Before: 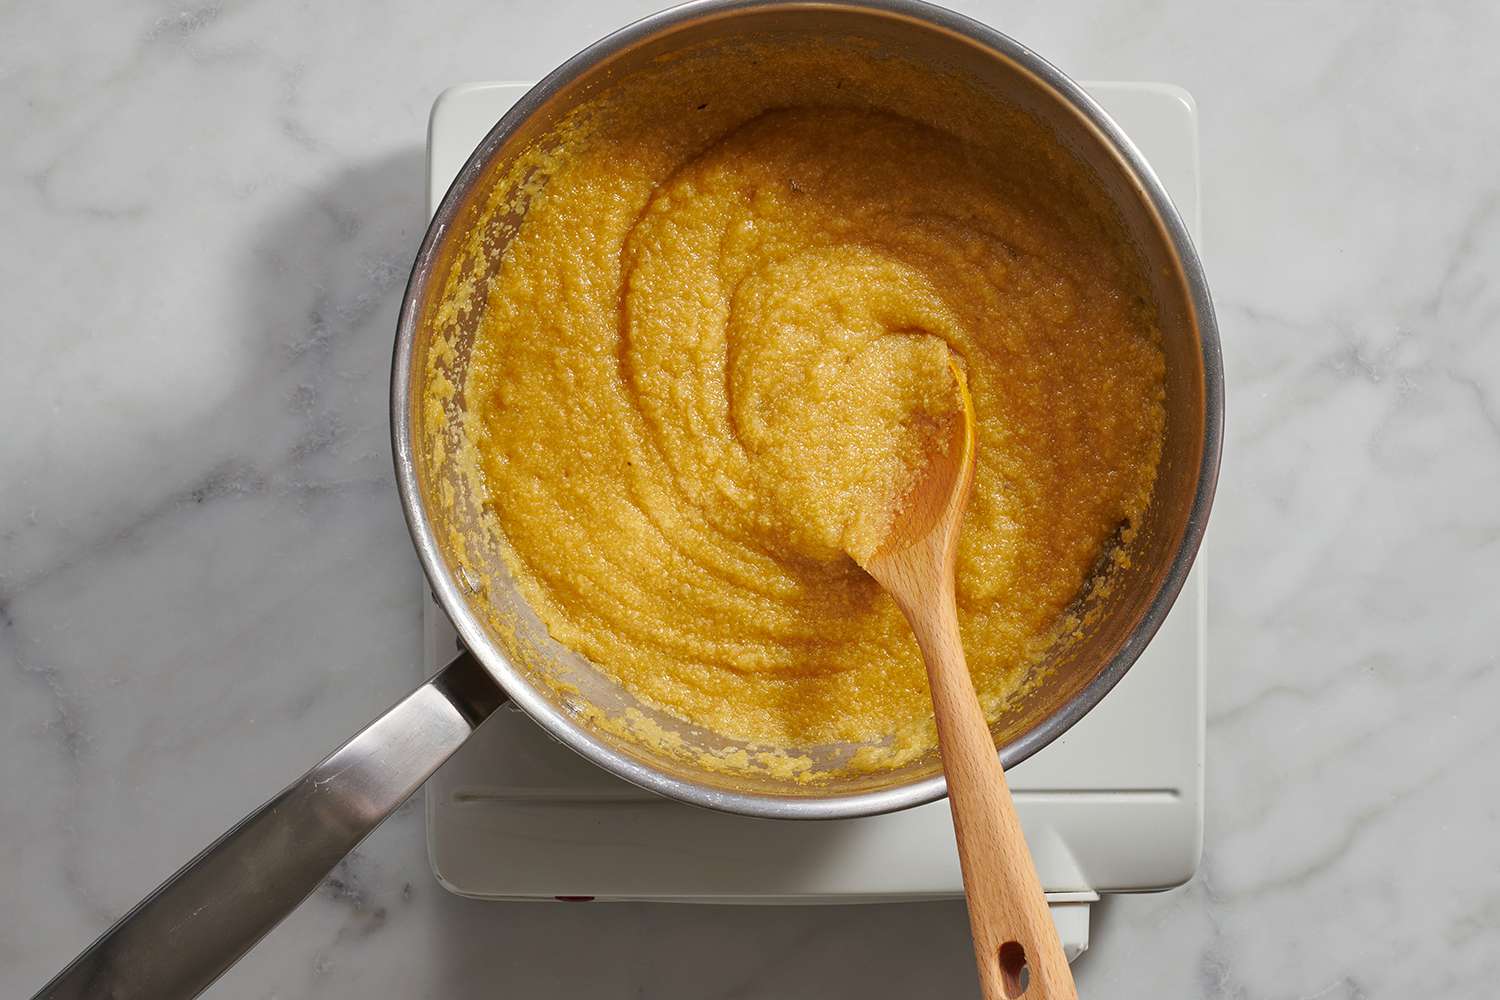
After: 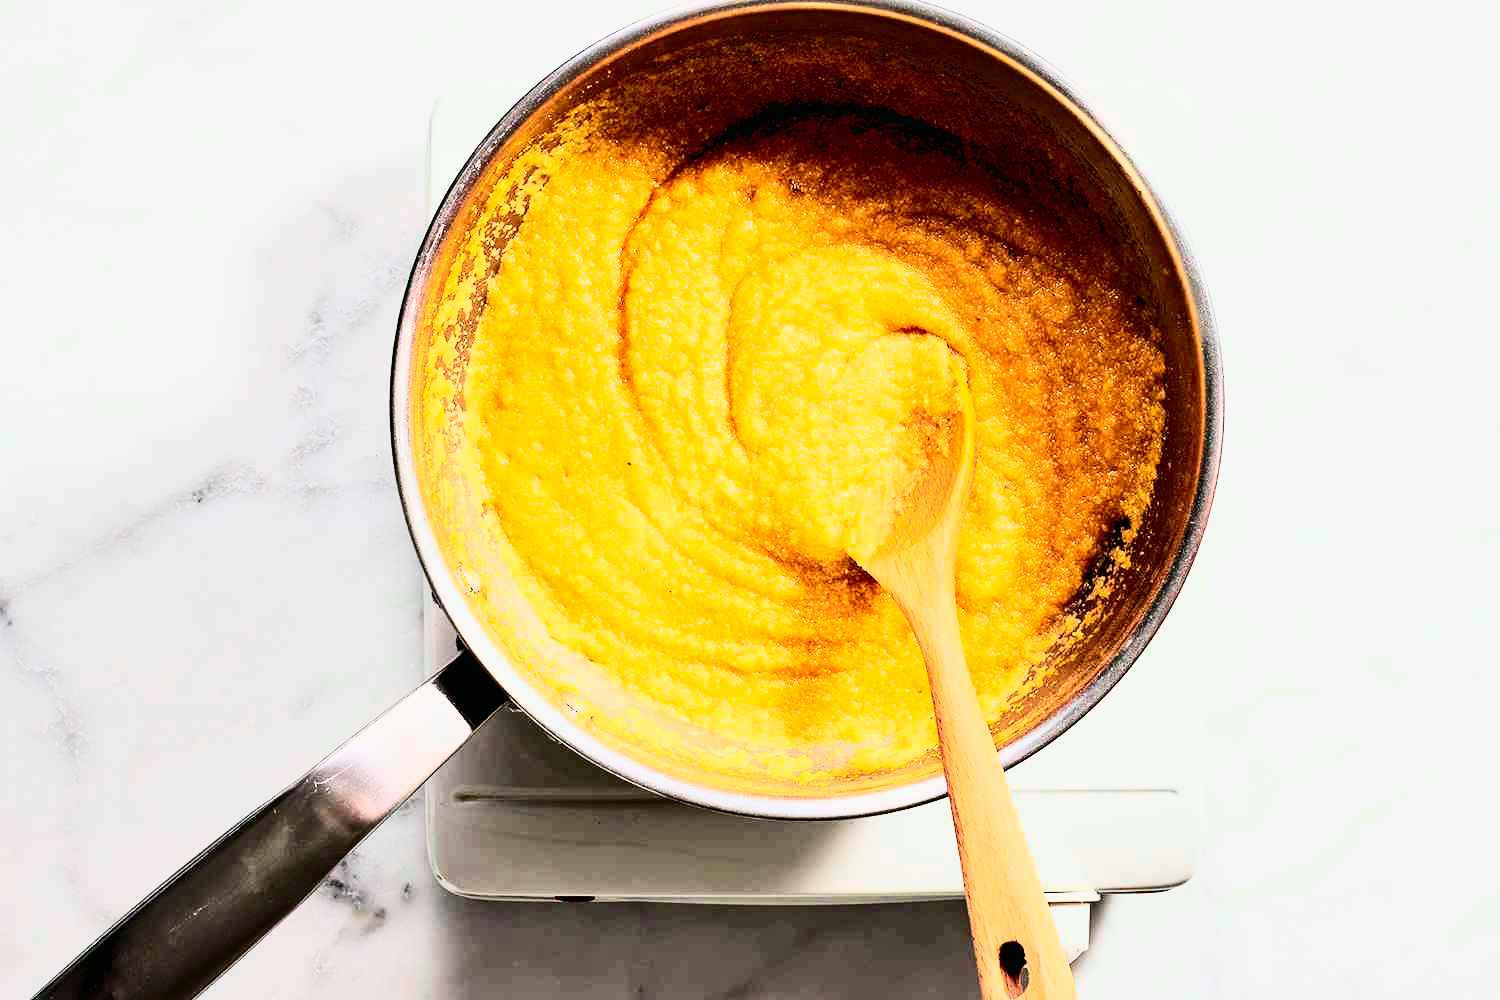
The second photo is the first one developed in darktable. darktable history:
tone curve: curves: ch0 [(0, 0.01) (0.037, 0.032) (0.131, 0.108) (0.275, 0.258) (0.483, 0.512) (0.61, 0.661) (0.696, 0.742) (0.792, 0.834) (0.911, 0.936) (0.997, 0.995)]; ch1 [(0, 0) (0.308, 0.29) (0.425, 0.411) (0.503, 0.502) (0.529, 0.543) (0.683, 0.706) (0.746, 0.77) (1, 1)]; ch2 [(0, 0) (0.225, 0.214) (0.334, 0.339) (0.401, 0.415) (0.485, 0.487) (0.502, 0.502) (0.525, 0.523) (0.545, 0.552) (0.587, 0.61) (0.636, 0.654) (0.711, 0.729) (0.845, 0.855) (0.998, 0.977)], color space Lab, independent channels, preserve colors none
rgb levels: preserve colors sum RGB, levels [[0.038, 0.433, 0.934], [0, 0.5, 1], [0, 0.5, 1]]
rgb curve: curves: ch0 [(0, 0) (0.21, 0.15) (0.24, 0.21) (0.5, 0.75) (0.75, 0.96) (0.89, 0.99) (1, 1)]; ch1 [(0, 0.02) (0.21, 0.13) (0.25, 0.2) (0.5, 0.67) (0.75, 0.9) (0.89, 0.97) (1, 1)]; ch2 [(0, 0.02) (0.21, 0.13) (0.25, 0.2) (0.5, 0.67) (0.75, 0.9) (0.89, 0.97) (1, 1)], compensate middle gray true
contrast brightness saturation: contrast 0.32, brightness -0.08, saturation 0.17
